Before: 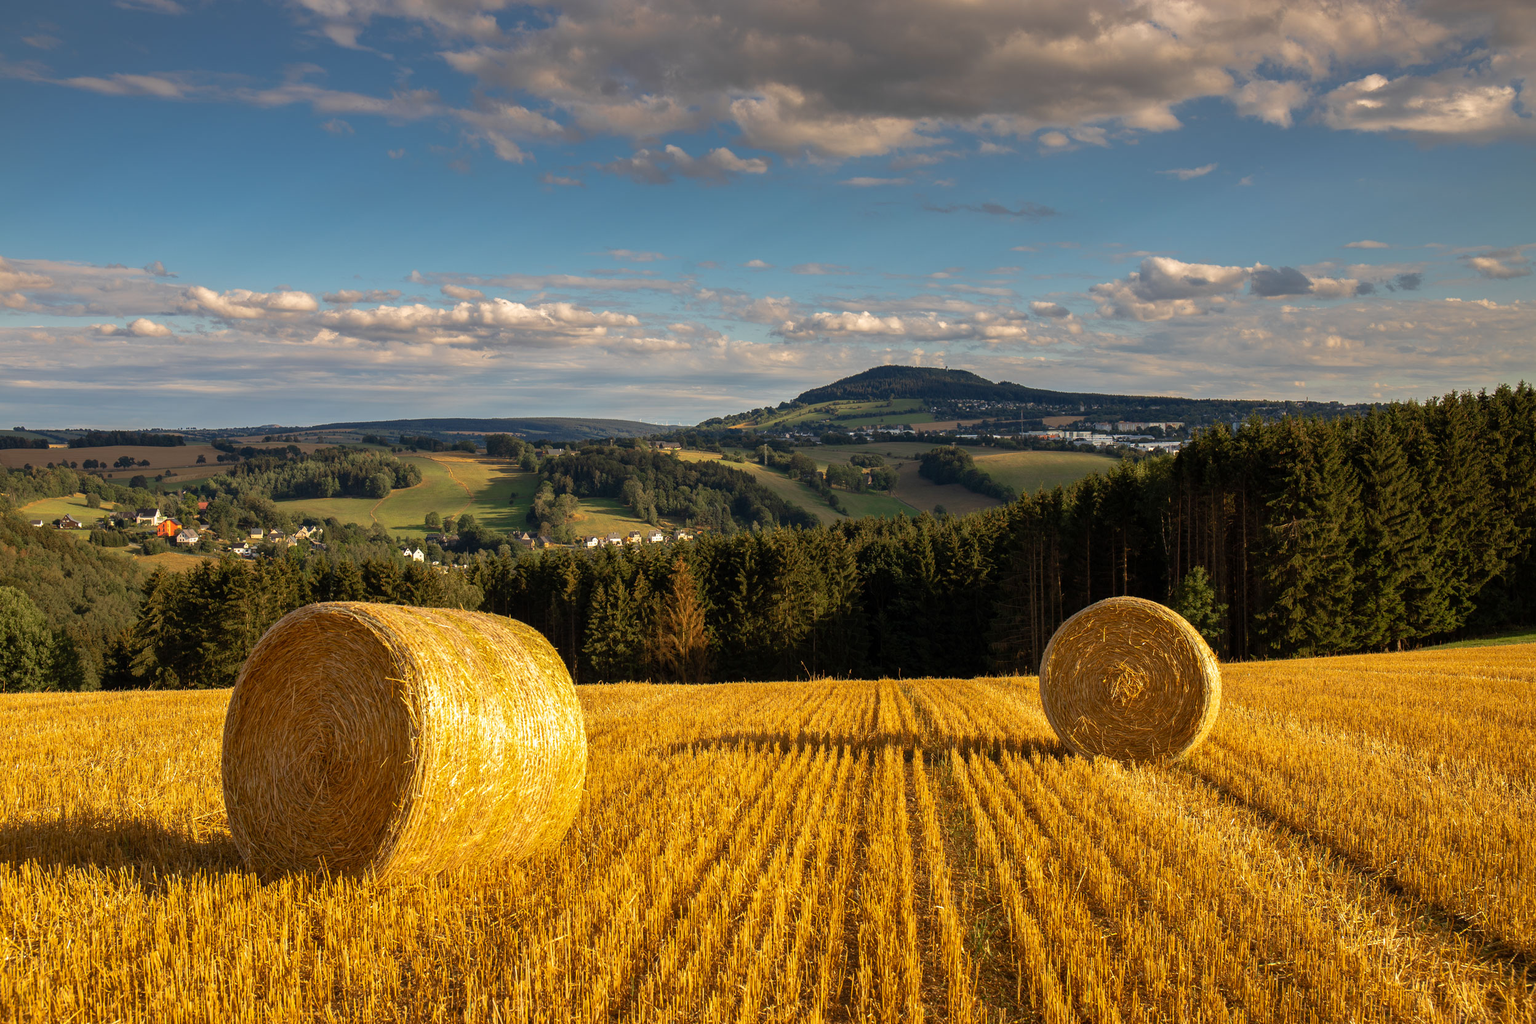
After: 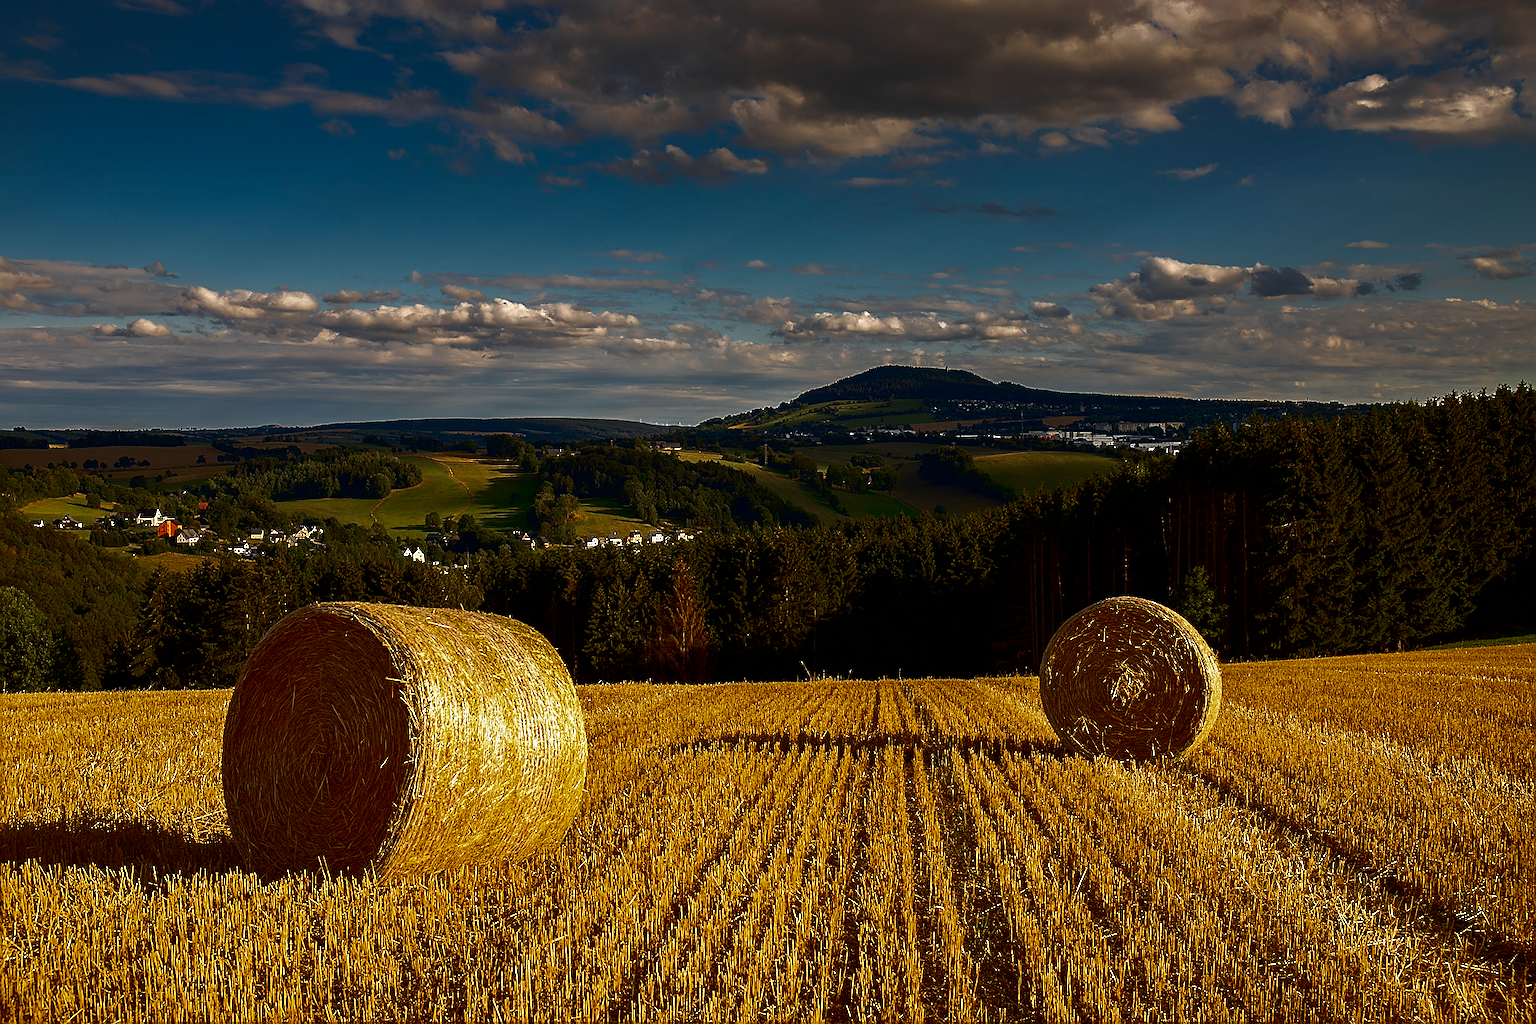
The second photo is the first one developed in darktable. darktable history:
sharpen: radius 1.421, amount 1.25, threshold 0.664
tone equalizer: edges refinement/feathering 500, mask exposure compensation -1.57 EV, preserve details no
contrast brightness saturation: brightness -0.525
